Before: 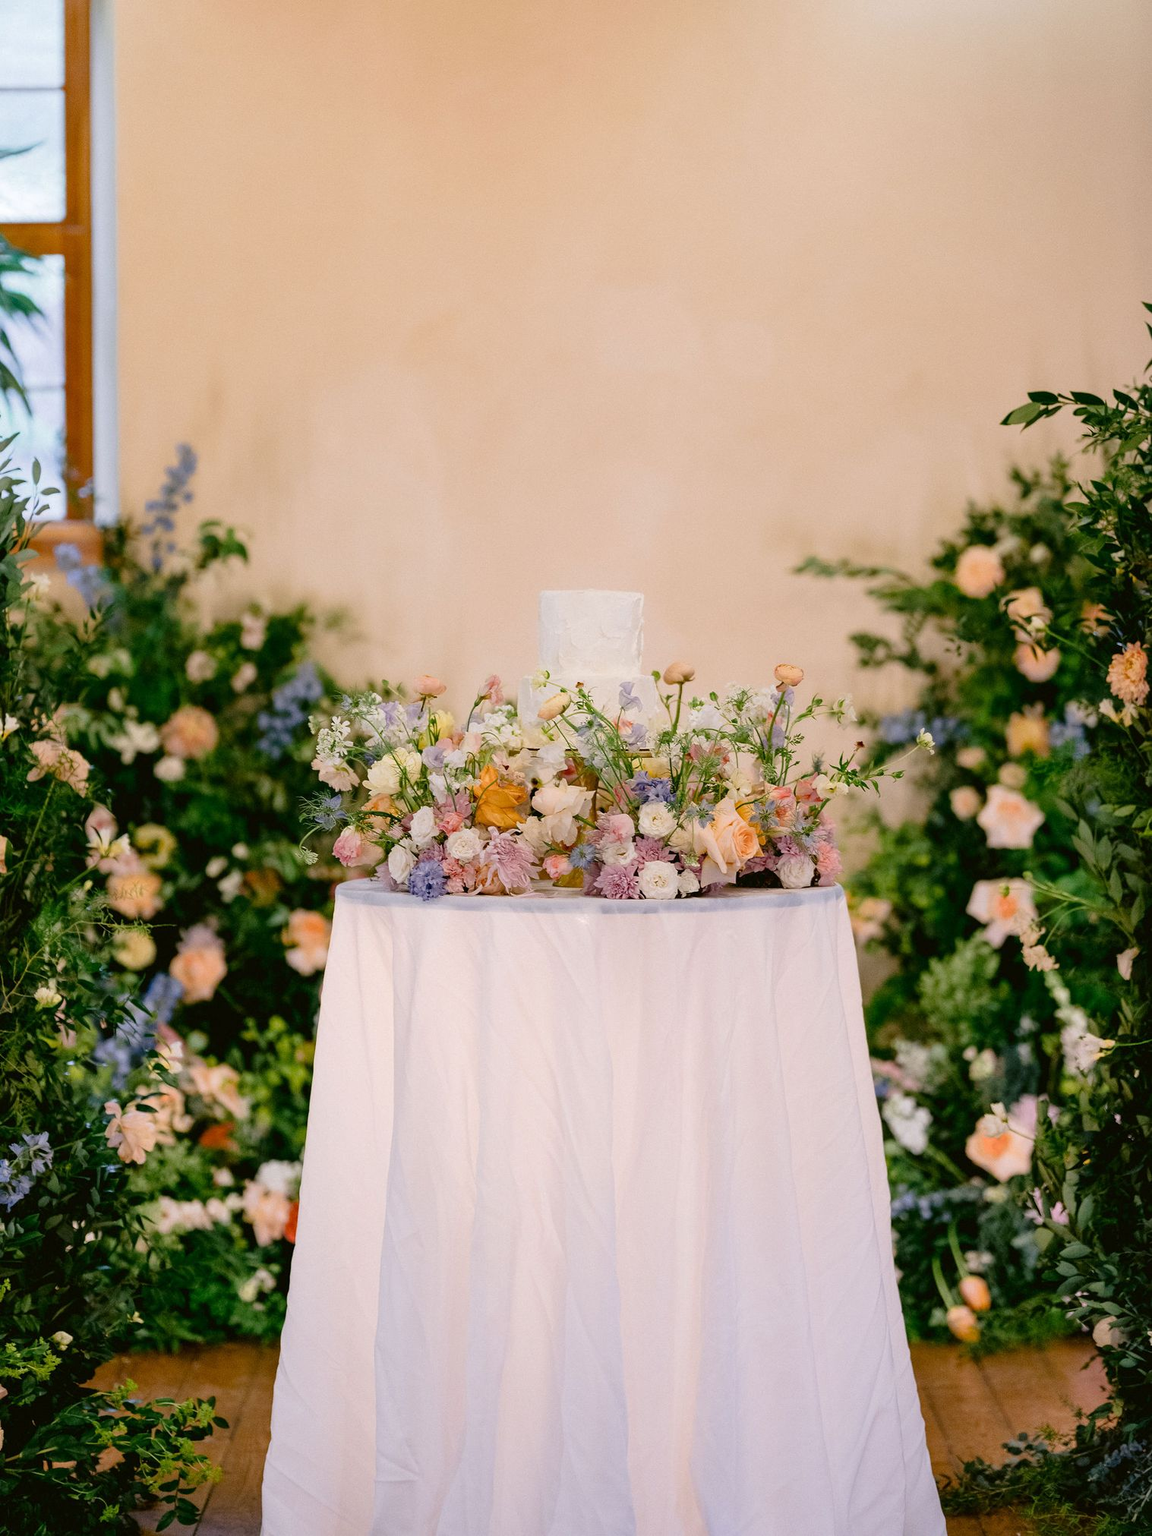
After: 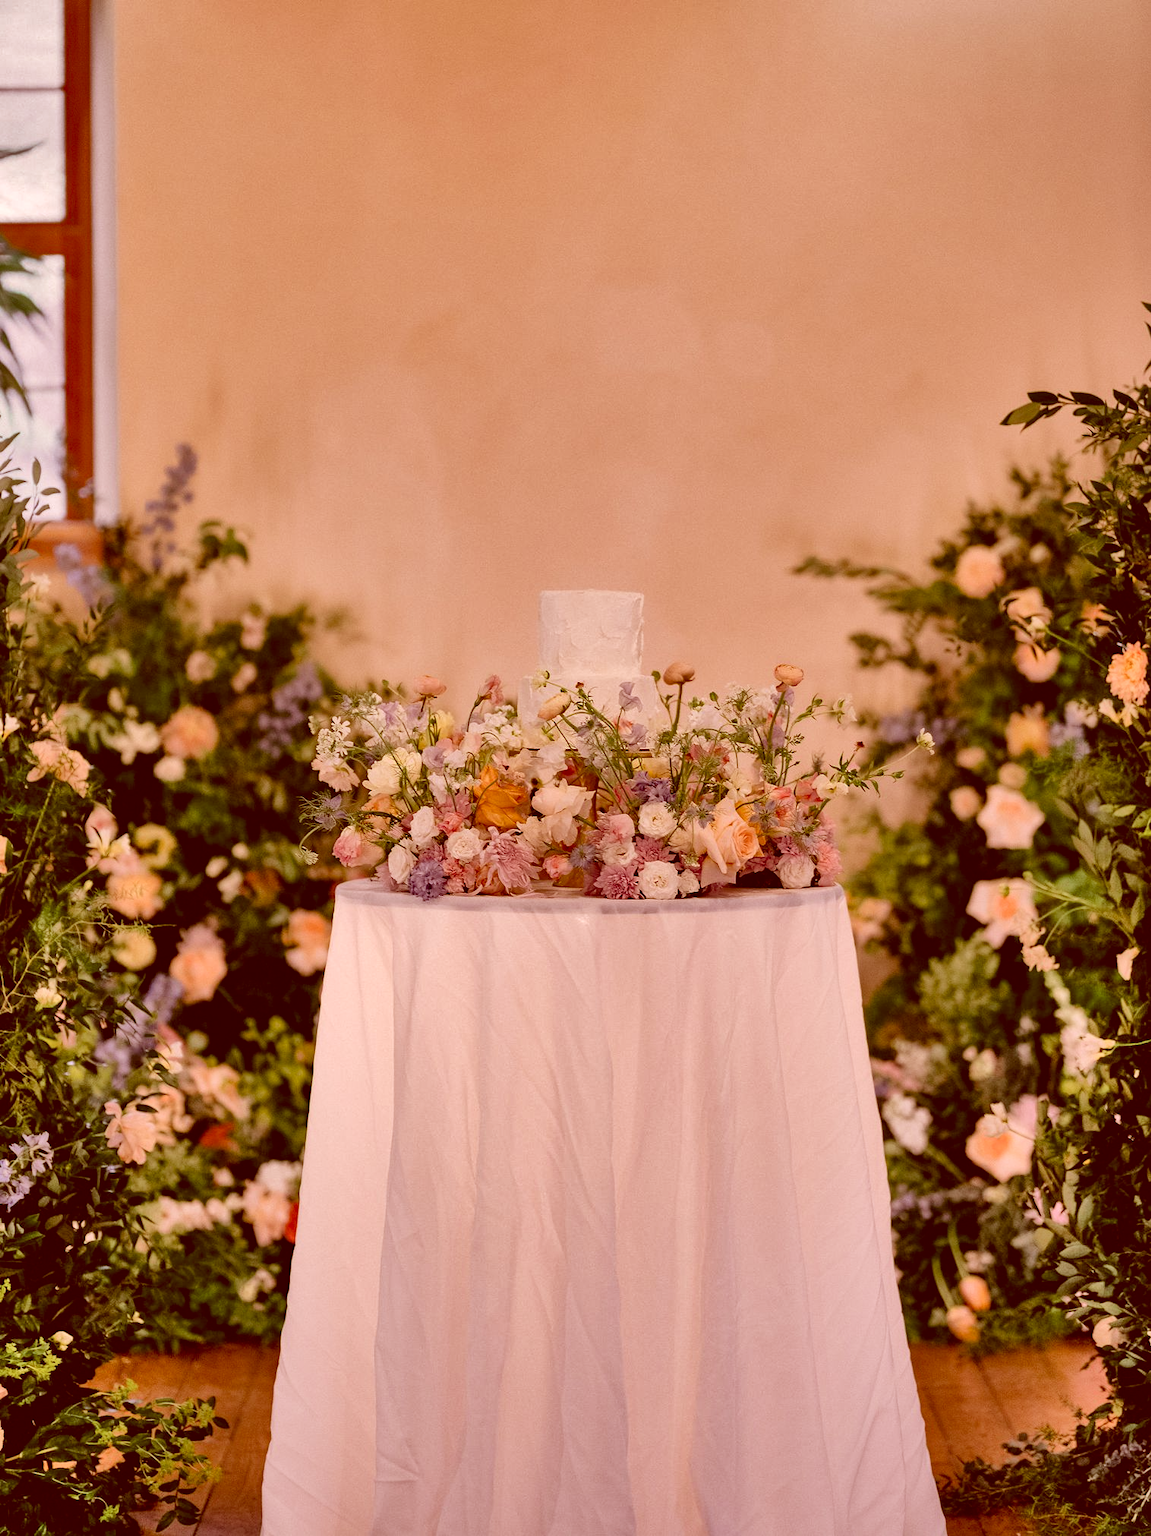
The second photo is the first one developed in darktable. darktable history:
shadows and highlights: shadows 60, highlights -60.23, soften with gaussian
color correction: highlights a* 9.03, highlights b* 8.71, shadows a* 40, shadows b* 40, saturation 0.8
